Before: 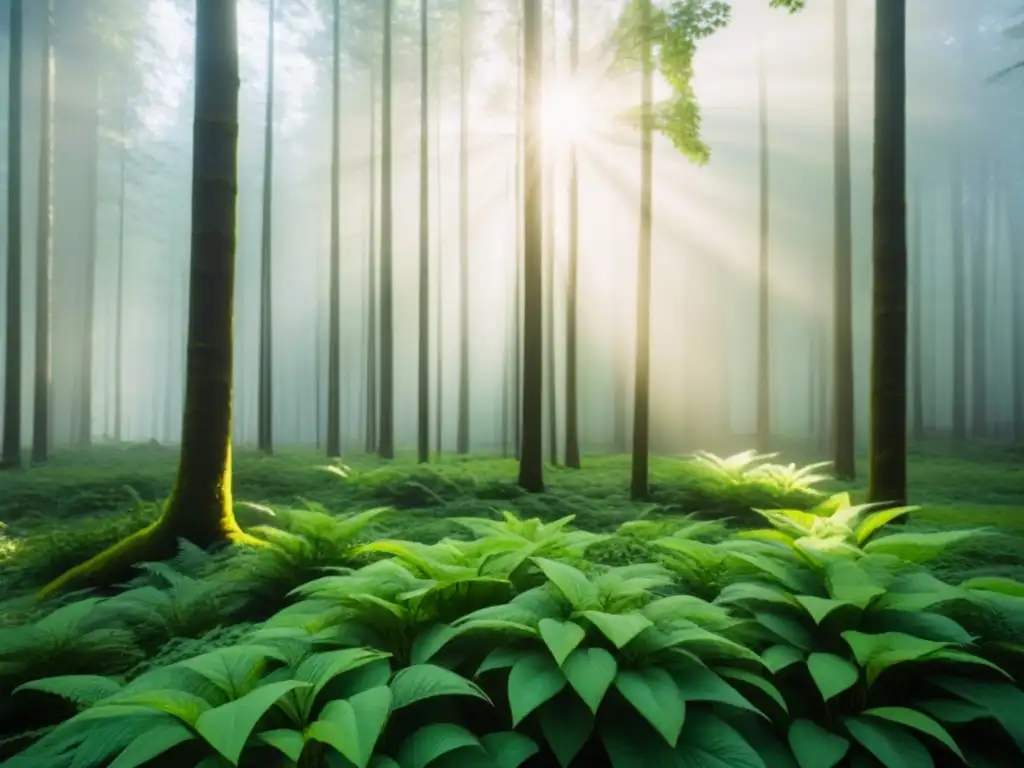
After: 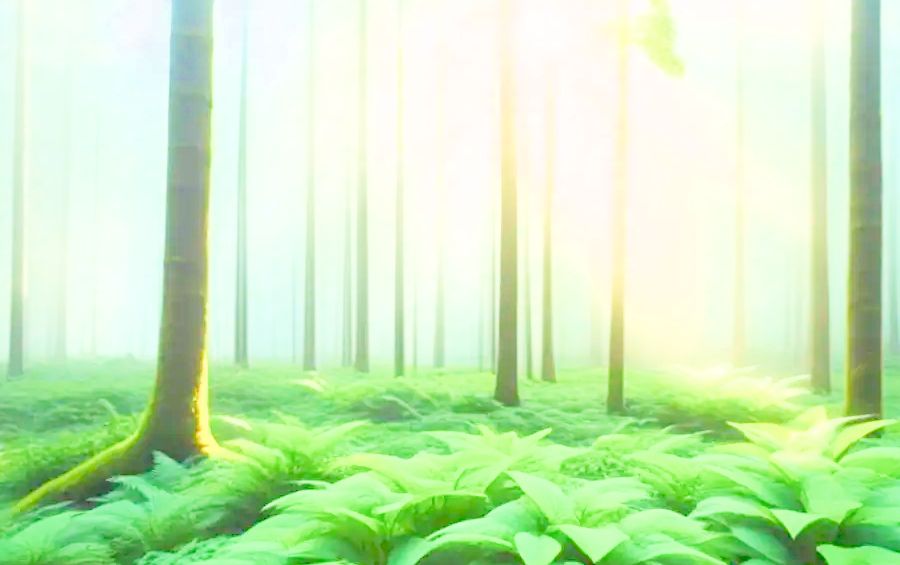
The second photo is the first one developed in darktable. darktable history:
crop and rotate: left 2.425%, top 11.305%, right 9.6%, bottom 15.08%
filmic rgb: middle gray luminance 3.44%, black relative exposure -5.92 EV, white relative exposure 6.33 EV, threshold 6 EV, dynamic range scaling 22.4%, target black luminance 0%, hardness 2.33, latitude 45.85%, contrast 0.78, highlights saturation mix 100%, shadows ↔ highlights balance 0.033%, add noise in highlights 0, preserve chrominance max RGB, color science v3 (2019), use custom middle-gray values true, iterations of high-quality reconstruction 0, contrast in highlights soft, enable highlight reconstruction true
exposure: exposure 2 EV, compensate highlight preservation false
